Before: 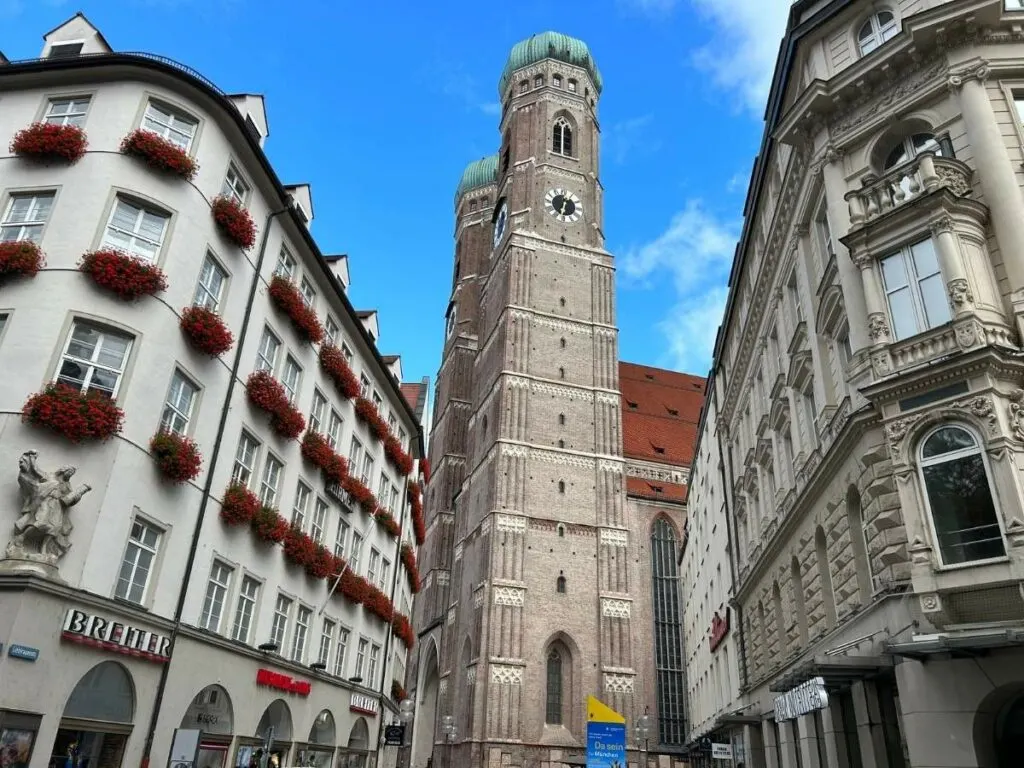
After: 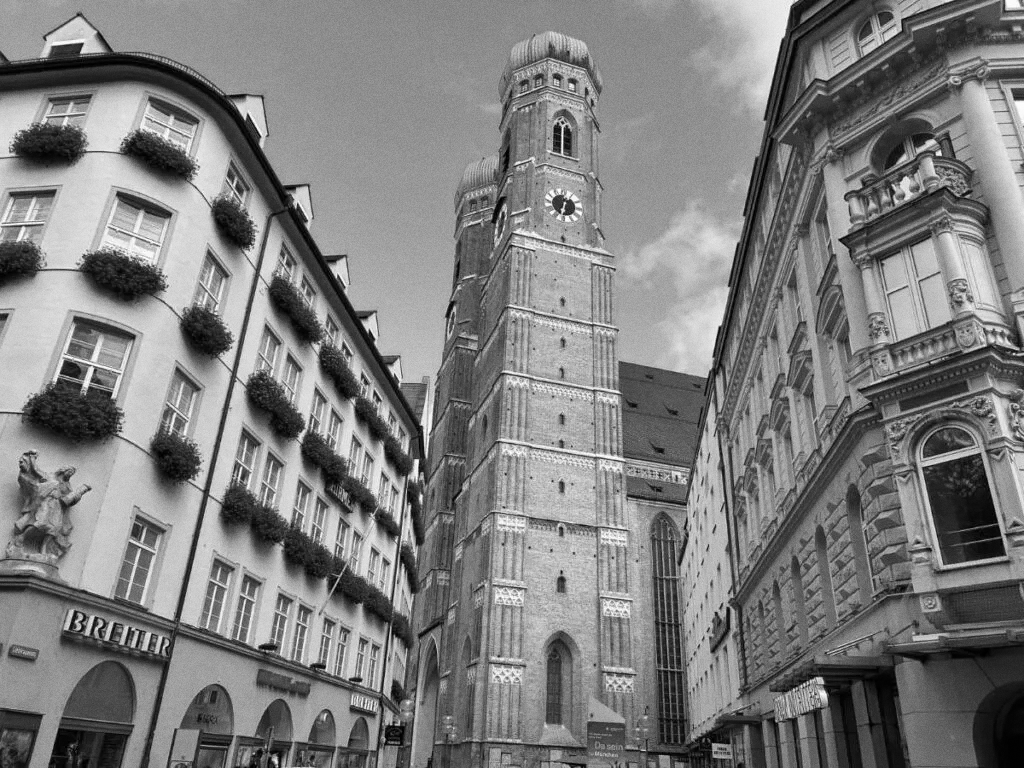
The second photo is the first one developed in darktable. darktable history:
grain: coarseness 7.08 ISO, strength 21.67%, mid-tones bias 59.58%
monochrome: on, module defaults
